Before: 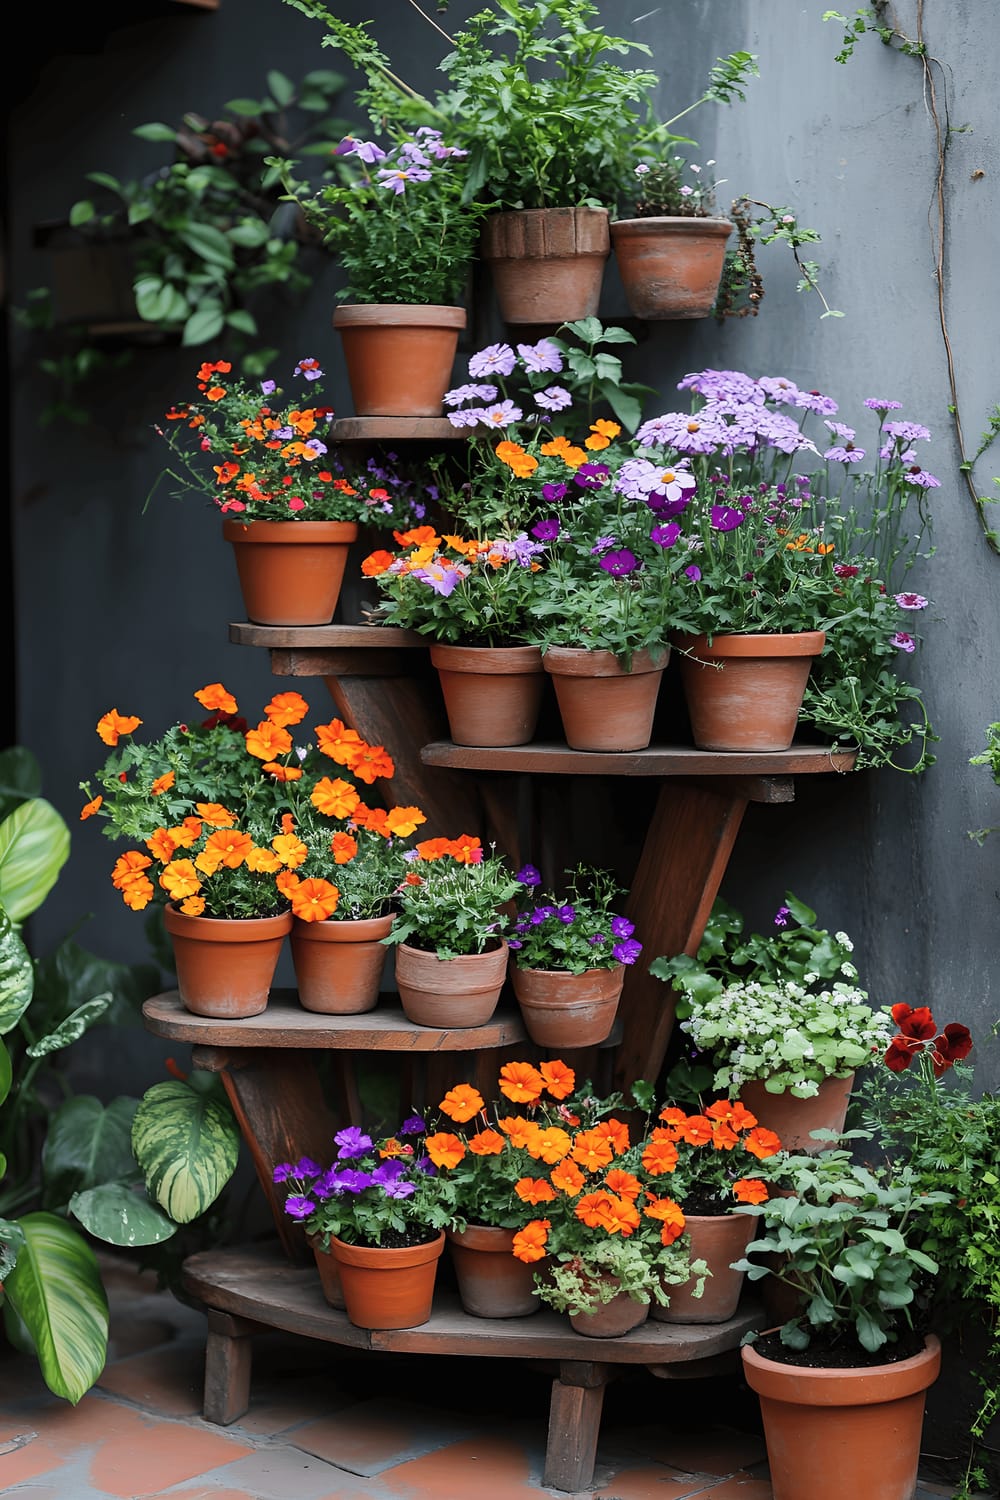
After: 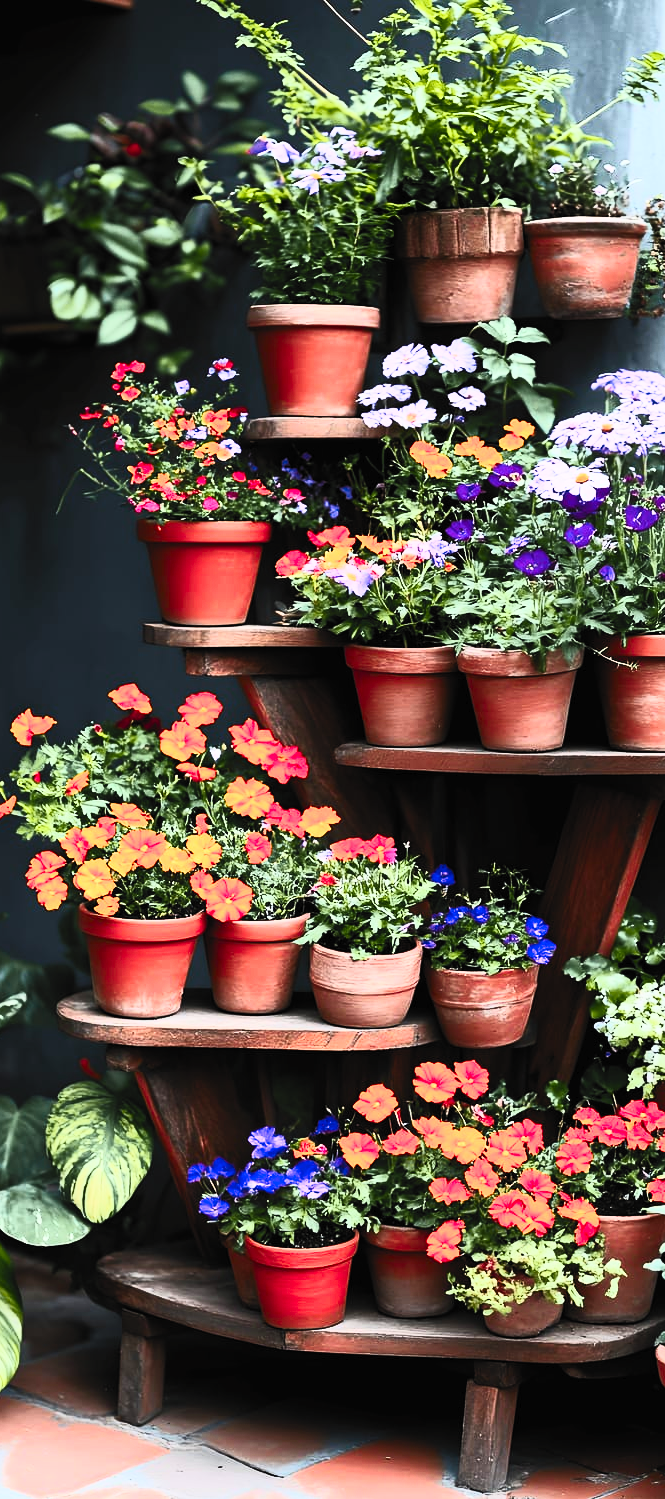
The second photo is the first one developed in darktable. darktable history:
contrast brightness saturation: contrast 0.844, brightness 0.607, saturation 0.604
filmic rgb: black relative exposure -7.65 EV, white relative exposure 4.56 EV, hardness 3.61, add noise in highlights 0.002, color science v3 (2019), use custom middle-gray values true, contrast in highlights soft
crop and rotate: left 8.612%, right 24.82%
color zones: curves: ch1 [(0.309, 0.524) (0.41, 0.329) (0.508, 0.509)]; ch2 [(0.25, 0.457) (0.75, 0.5)]
